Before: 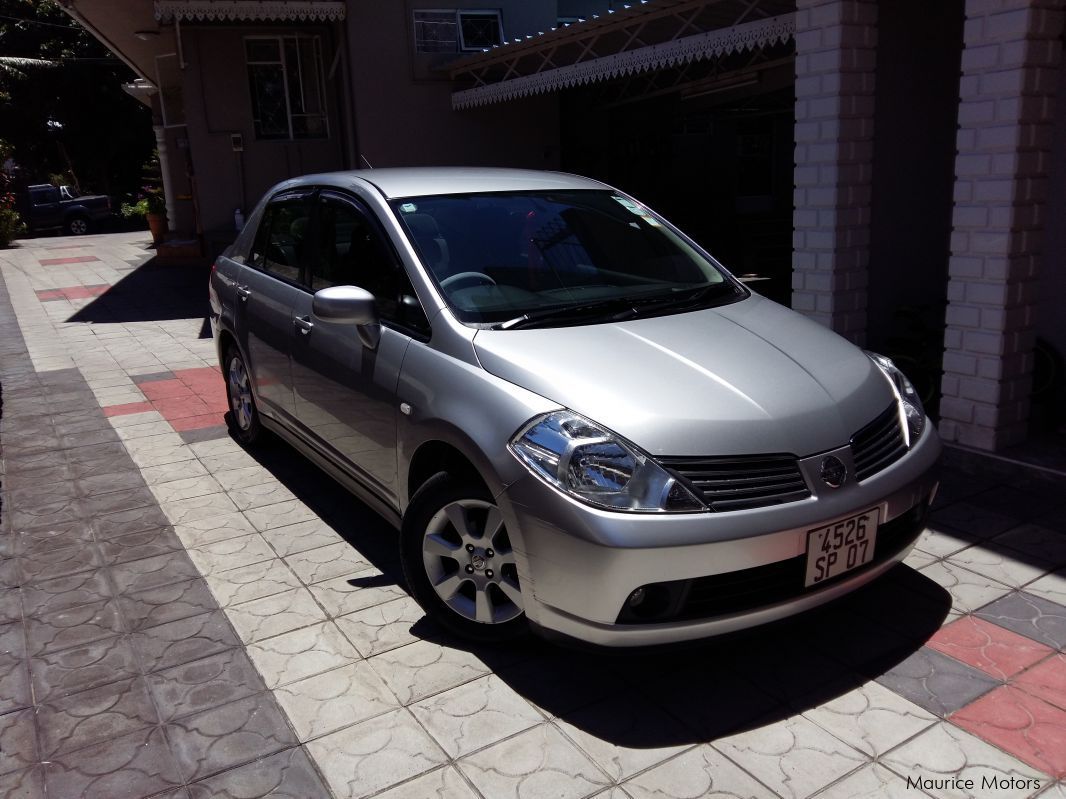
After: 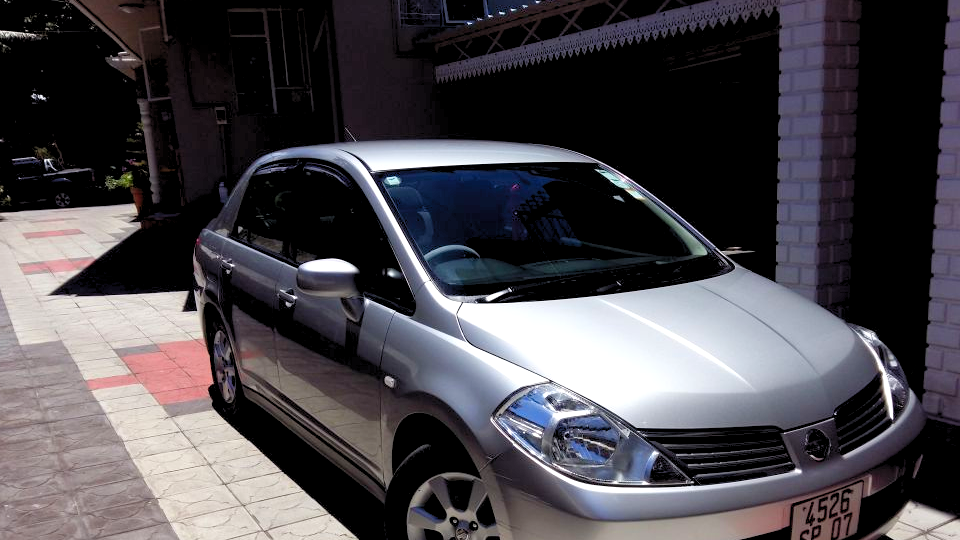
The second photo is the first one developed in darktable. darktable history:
crop: left 1.509%, top 3.452%, right 7.696%, bottom 28.452%
levels: black 3.83%, white 90.64%, levels [0.044, 0.416, 0.908]
